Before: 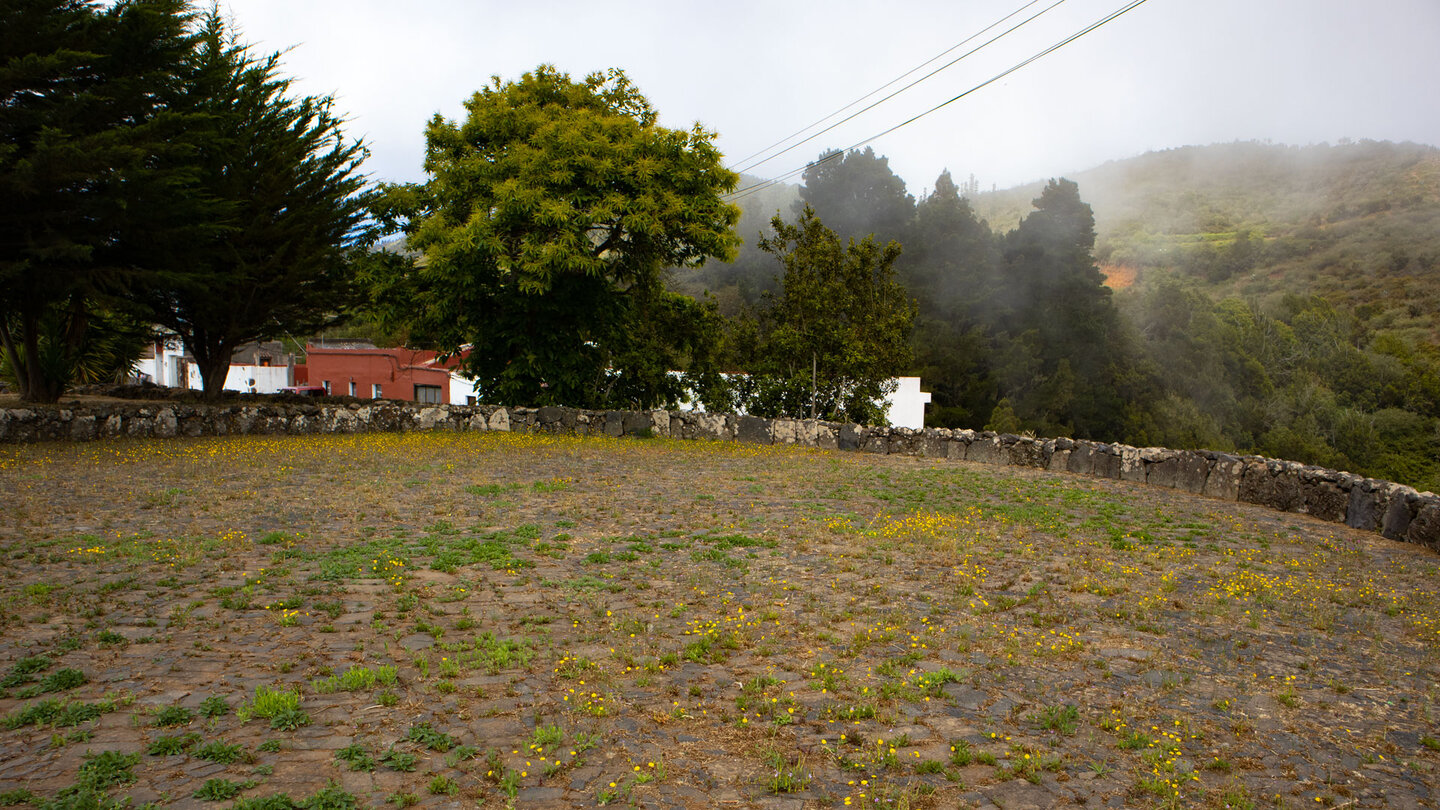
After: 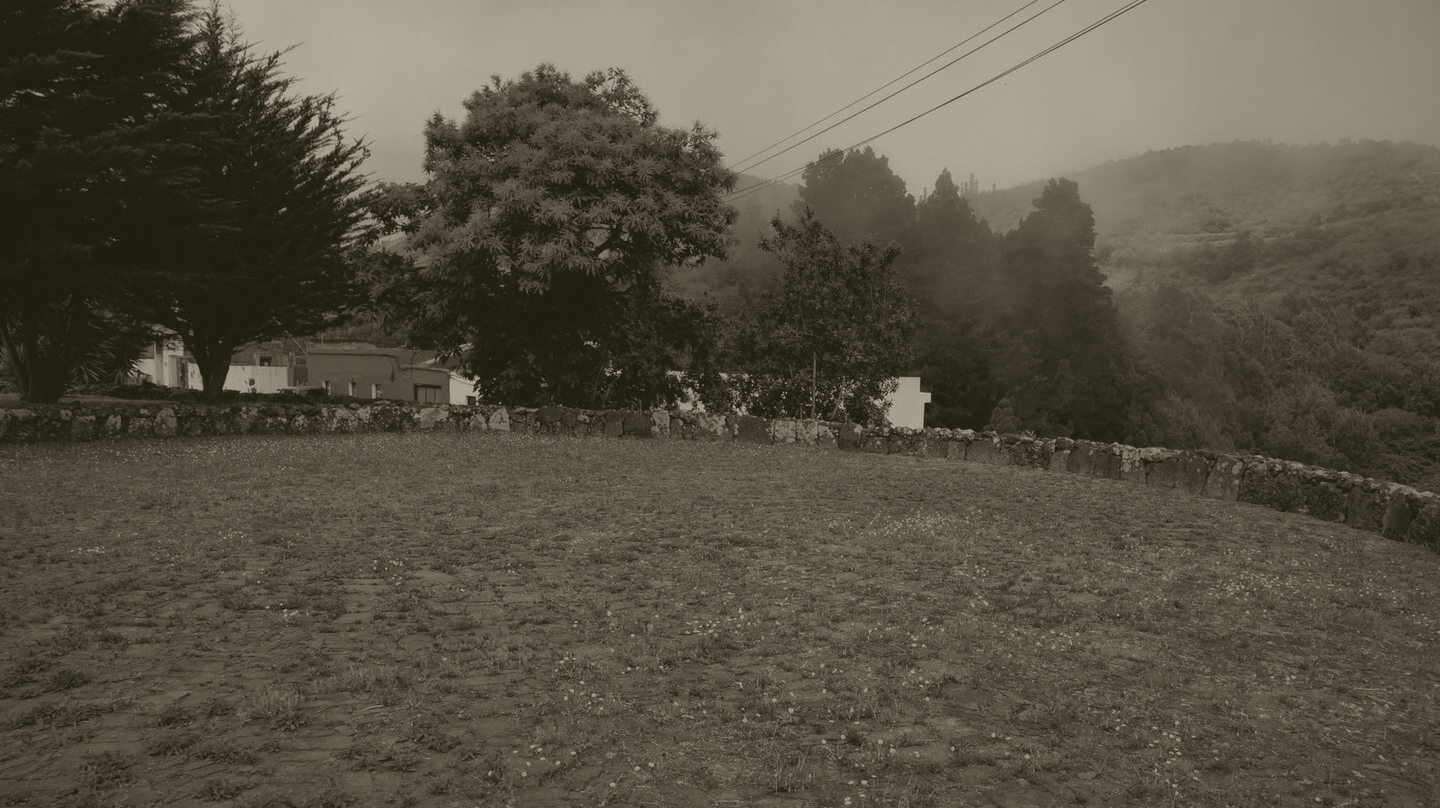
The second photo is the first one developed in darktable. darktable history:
shadows and highlights: on, module defaults
crop: top 0.05%, bottom 0.098%
contrast brightness saturation: contrast 0.12, brightness -0.12, saturation 0.2
colorize: hue 41.44°, saturation 22%, source mix 60%, lightness 10.61%
